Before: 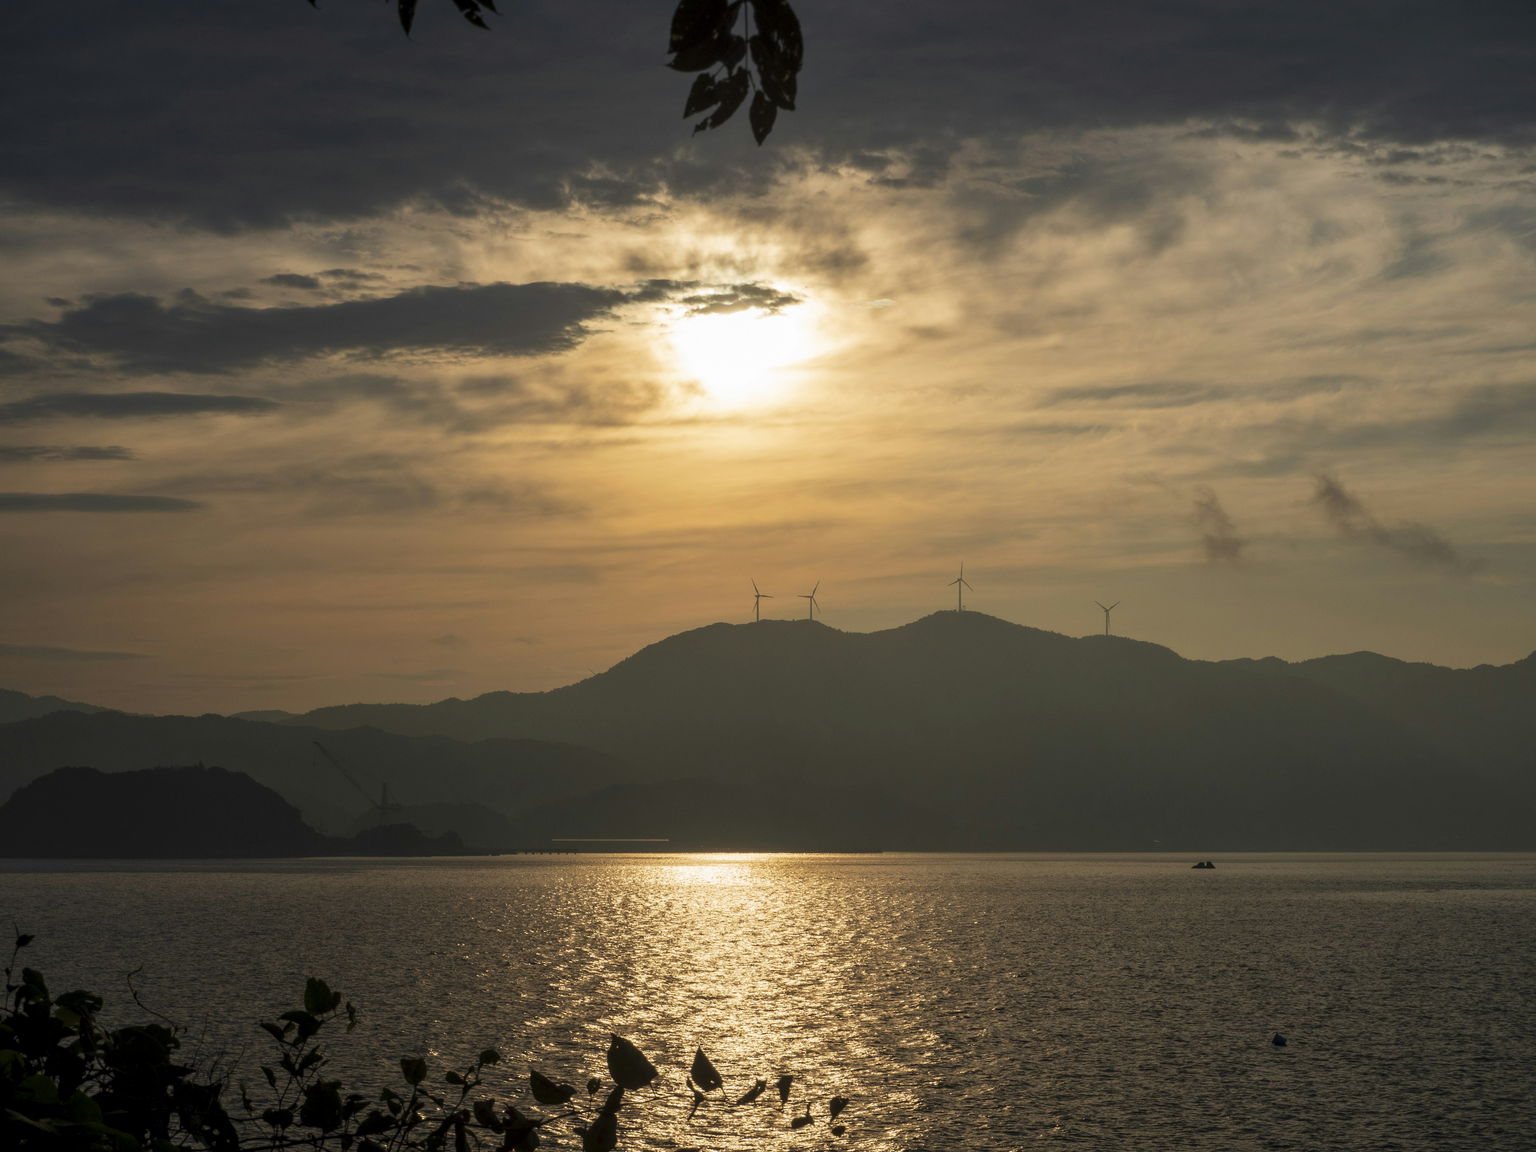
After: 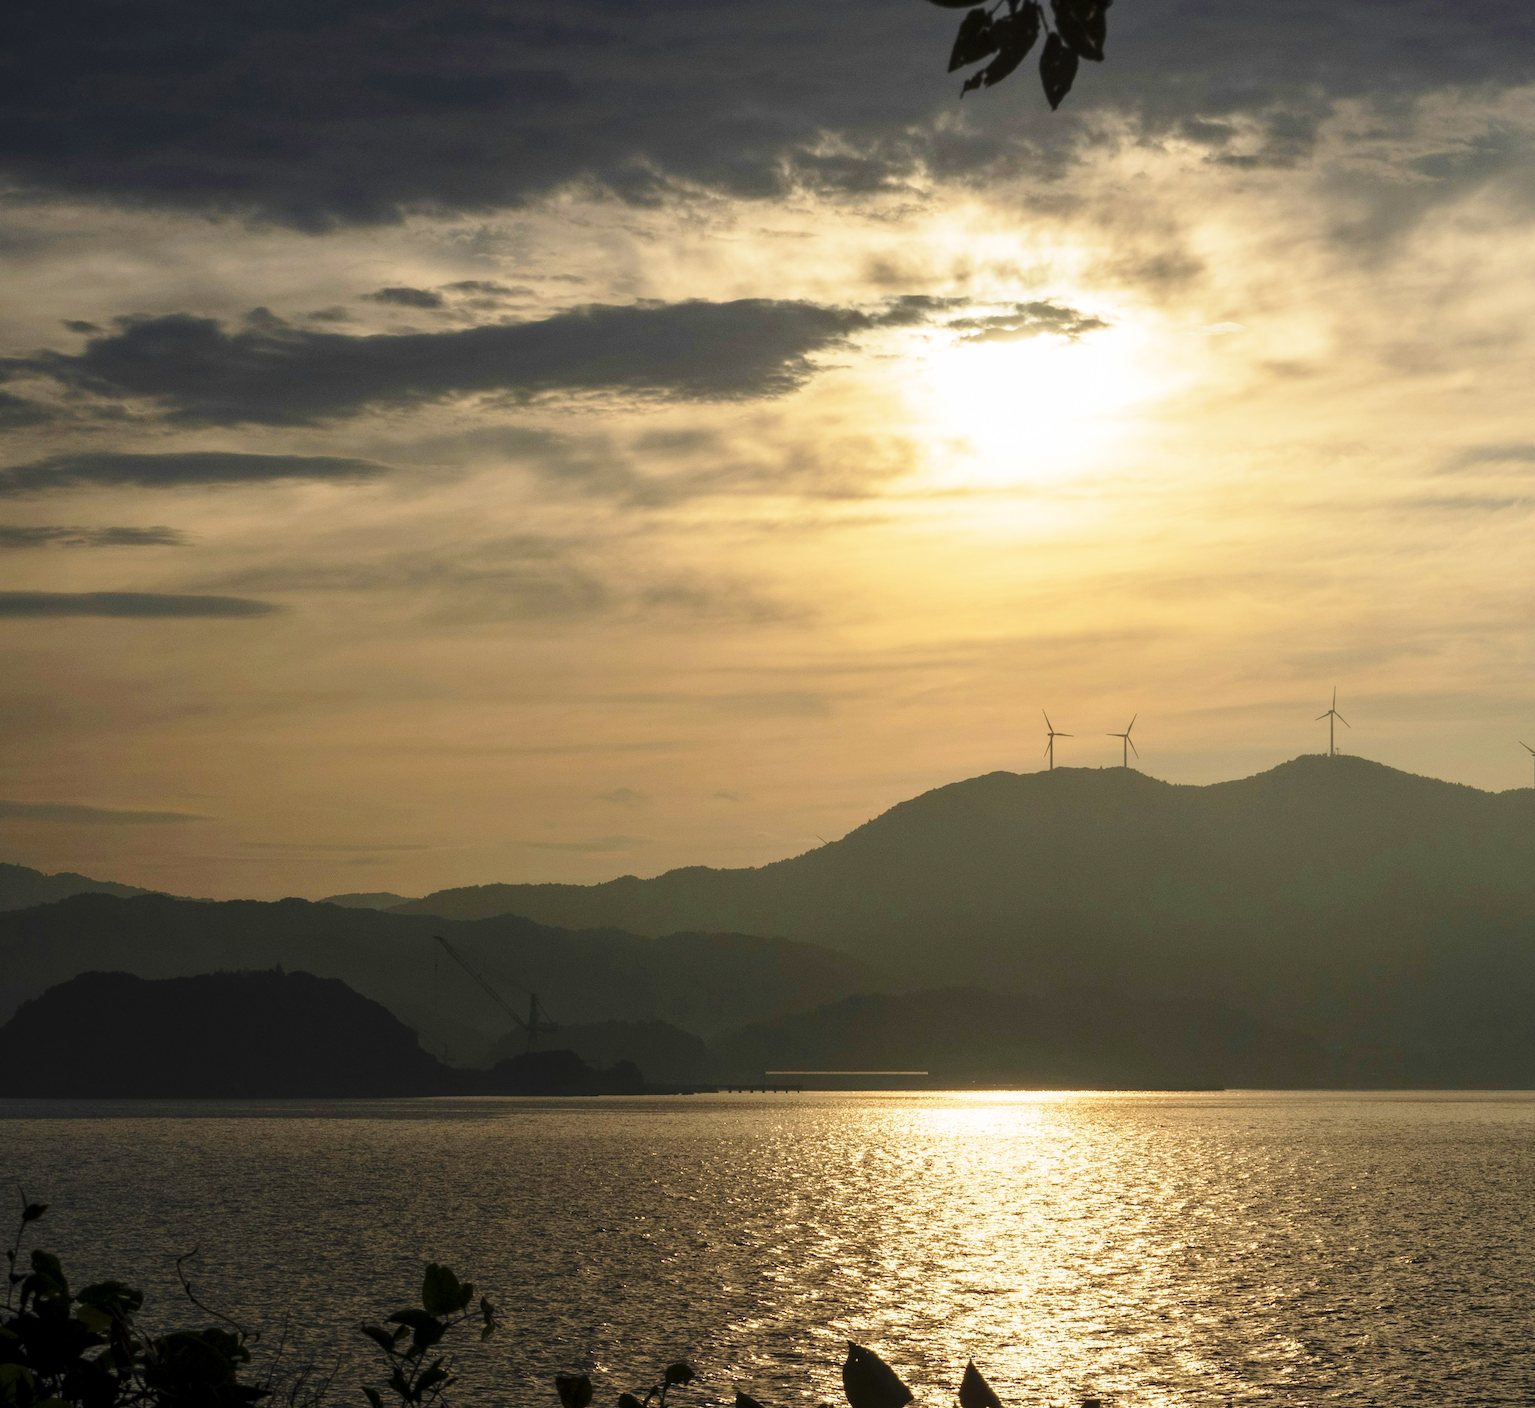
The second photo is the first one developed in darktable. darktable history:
crop: top 5.803%, right 27.864%, bottom 5.804%
base curve: curves: ch0 [(0, 0) (0.028, 0.03) (0.121, 0.232) (0.46, 0.748) (0.859, 0.968) (1, 1)], preserve colors none
